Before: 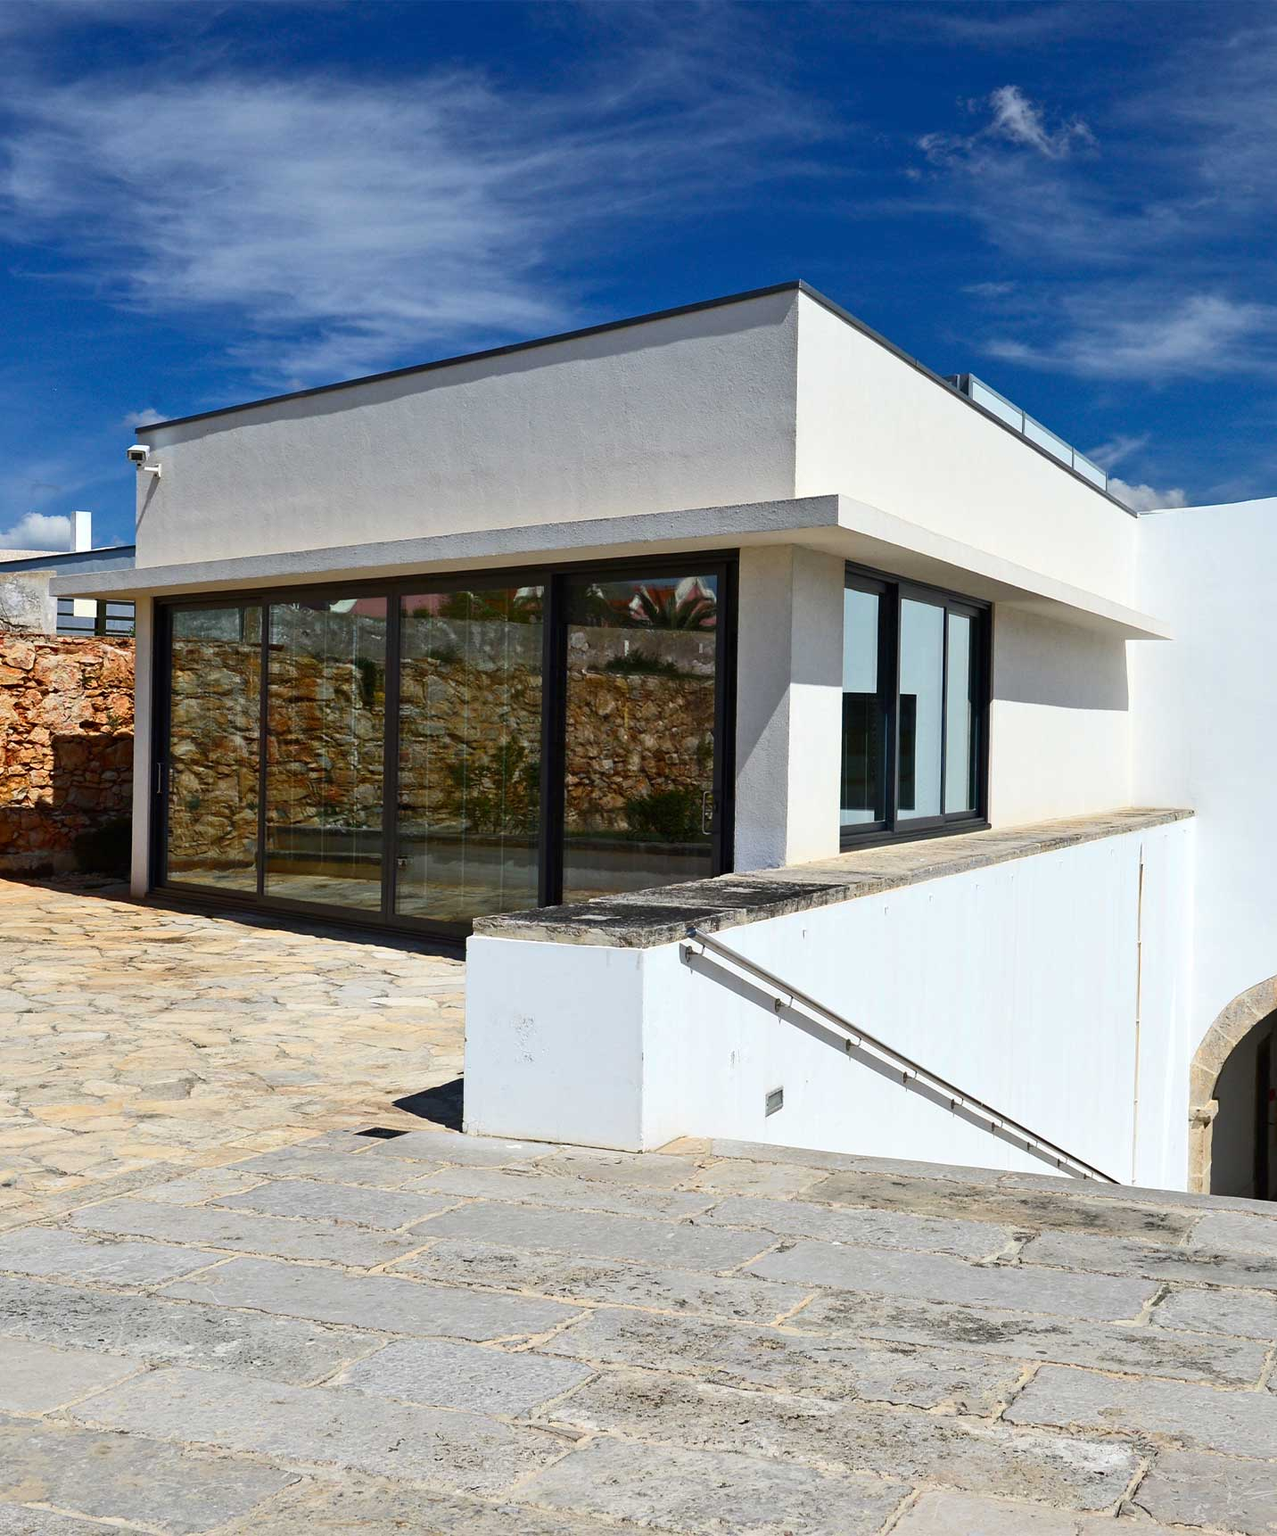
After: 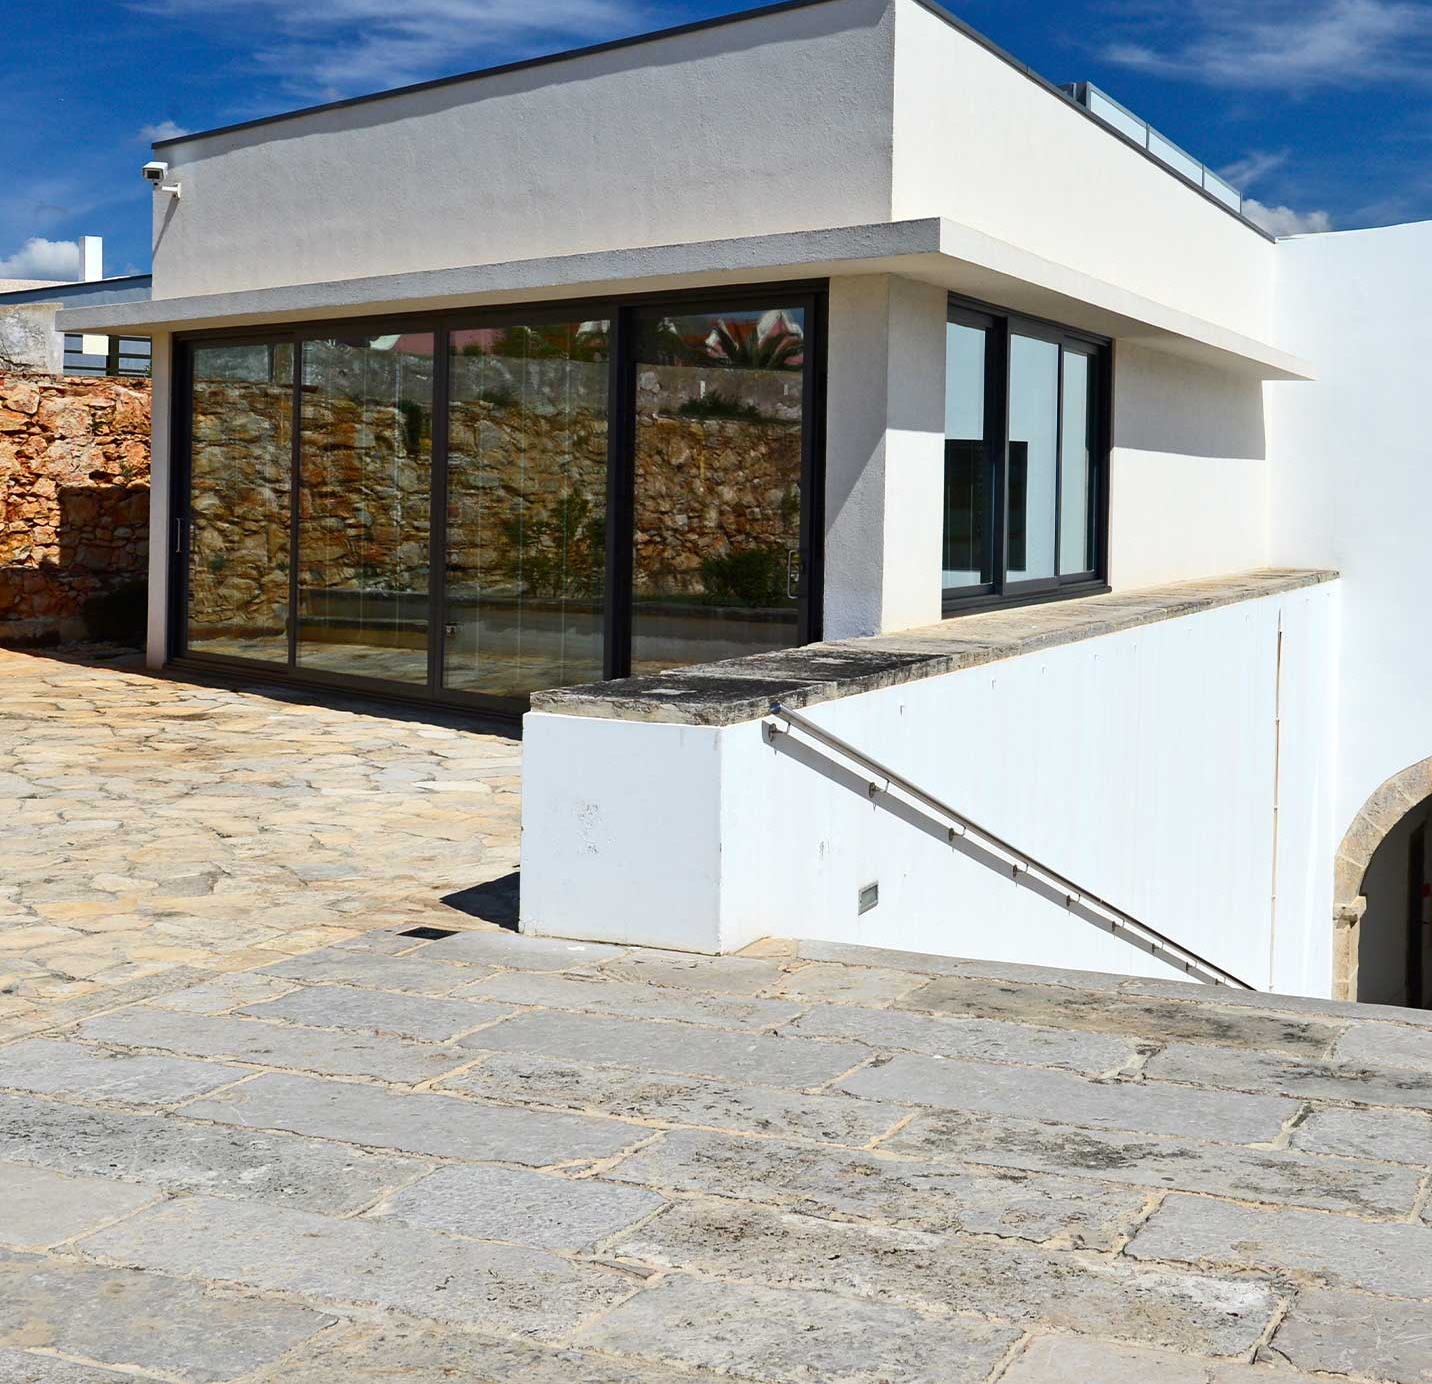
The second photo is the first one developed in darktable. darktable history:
crop and rotate: top 19.608%
